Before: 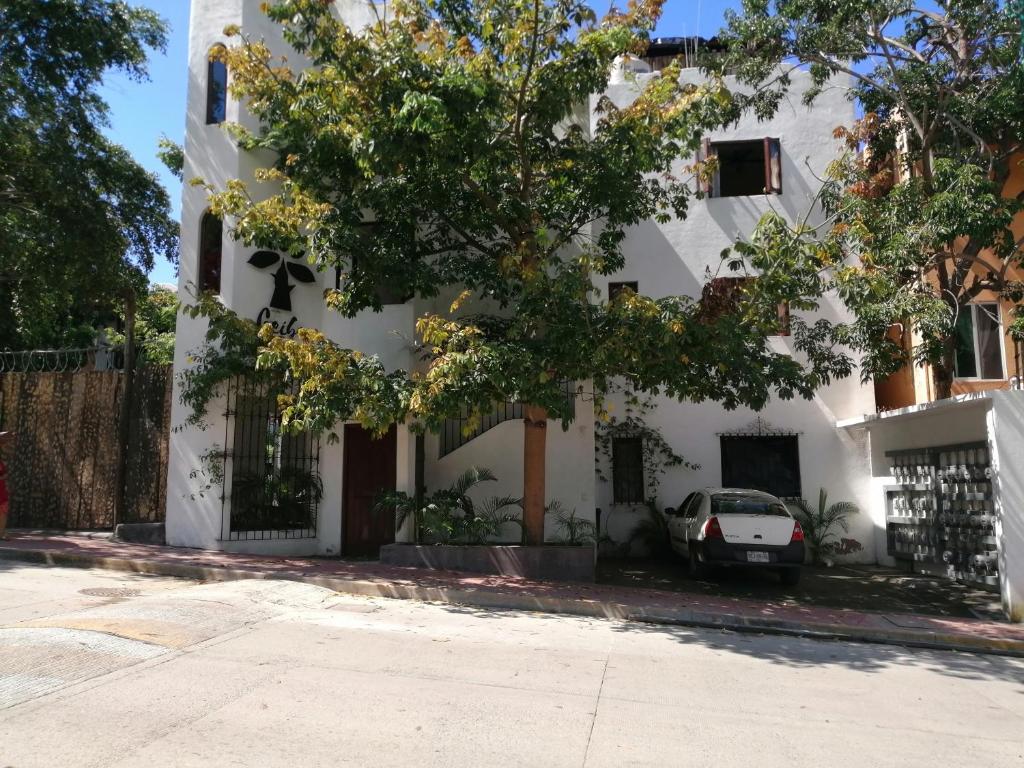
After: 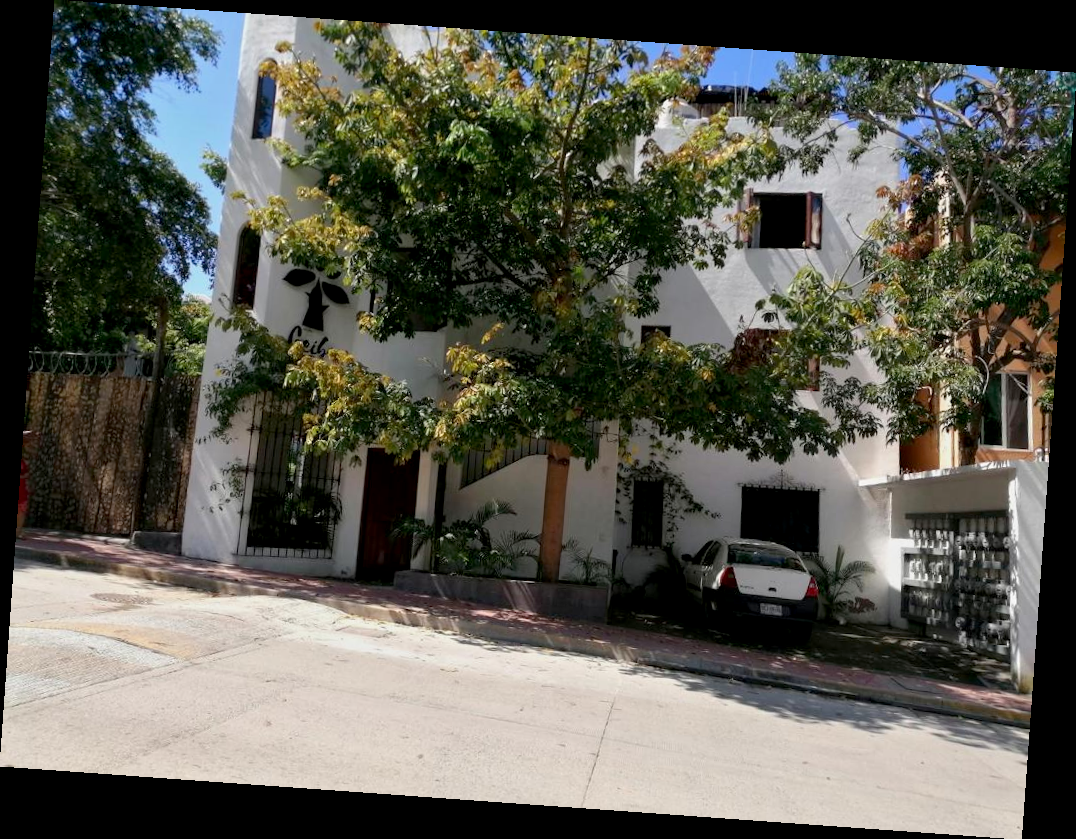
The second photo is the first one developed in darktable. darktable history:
rotate and perspective: rotation 4.1°, automatic cropping off
tone equalizer: -8 EV -0.002 EV, -7 EV 0.005 EV, -6 EV -0.009 EV, -5 EV 0.011 EV, -4 EV -0.012 EV, -3 EV 0.007 EV, -2 EV -0.062 EV, -1 EV -0.293 EV, +0 EV -0.582 EV, smoothing diameter 2%, edges refinement/feathering 20, mask exposure compensation -1.57 EV, filter diffusion 5
exposure: black level correction 0.007, compensate highlight preservation false
